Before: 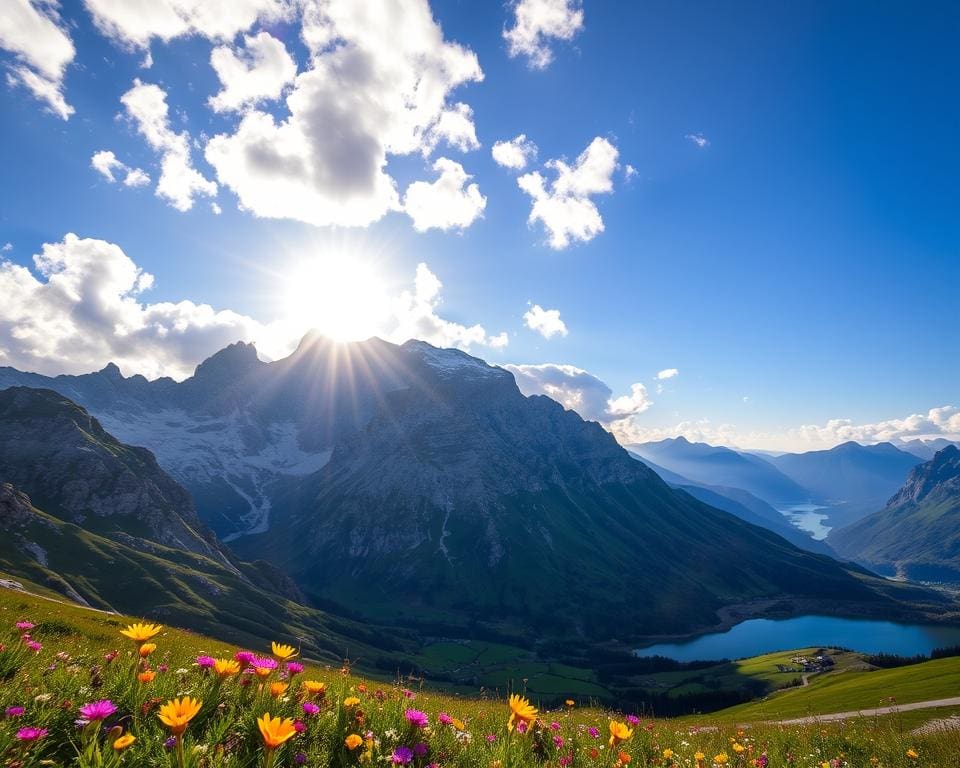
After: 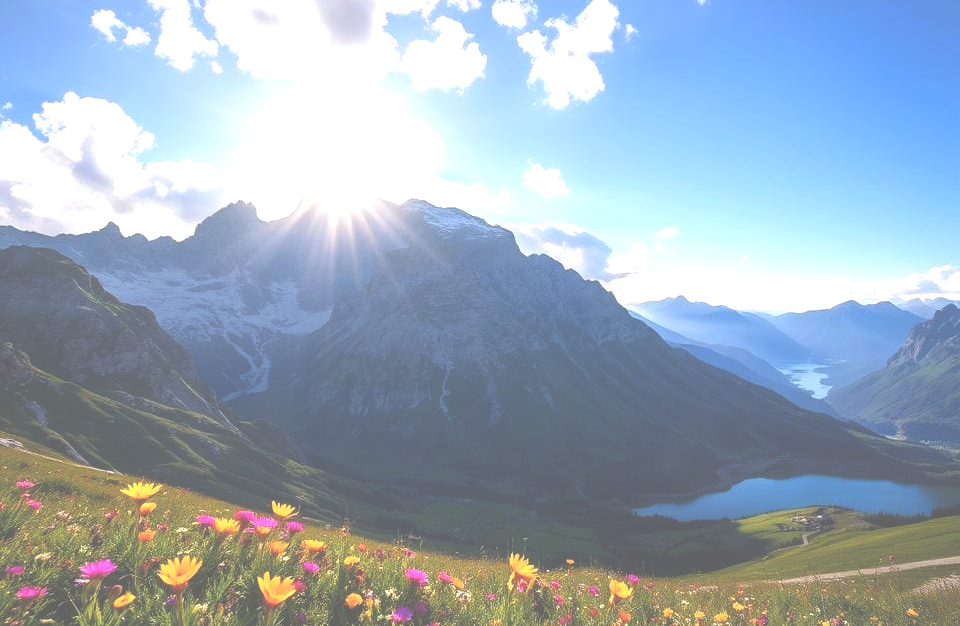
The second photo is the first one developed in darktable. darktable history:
exposure: black level correction -0.086, compensate highlight preservation false
tone equalizer: -8 EV -0.711 EV, -7 EV -0.673 EV, -6 EV -0.63 EV, -5 EV -0.412 EV, -3 EV 0.369 EV, -2 EV 0.6 EV, -1 EV 0.695 EV, +0 EV 0.728 EV
crop and rotate: top 18.42%
